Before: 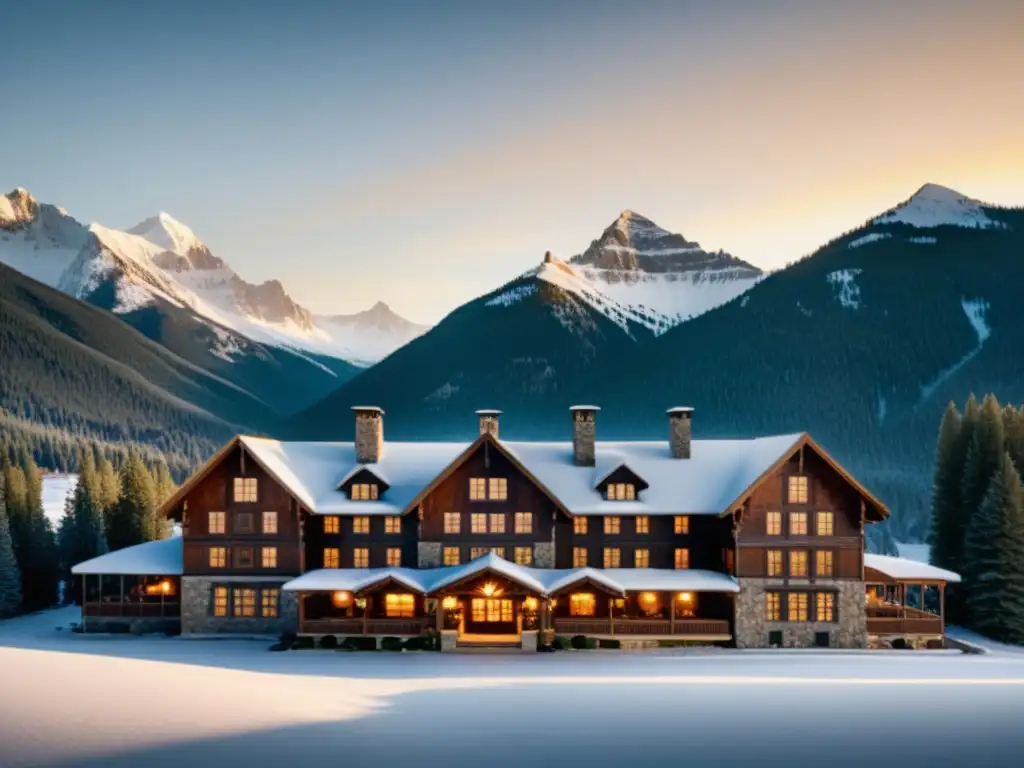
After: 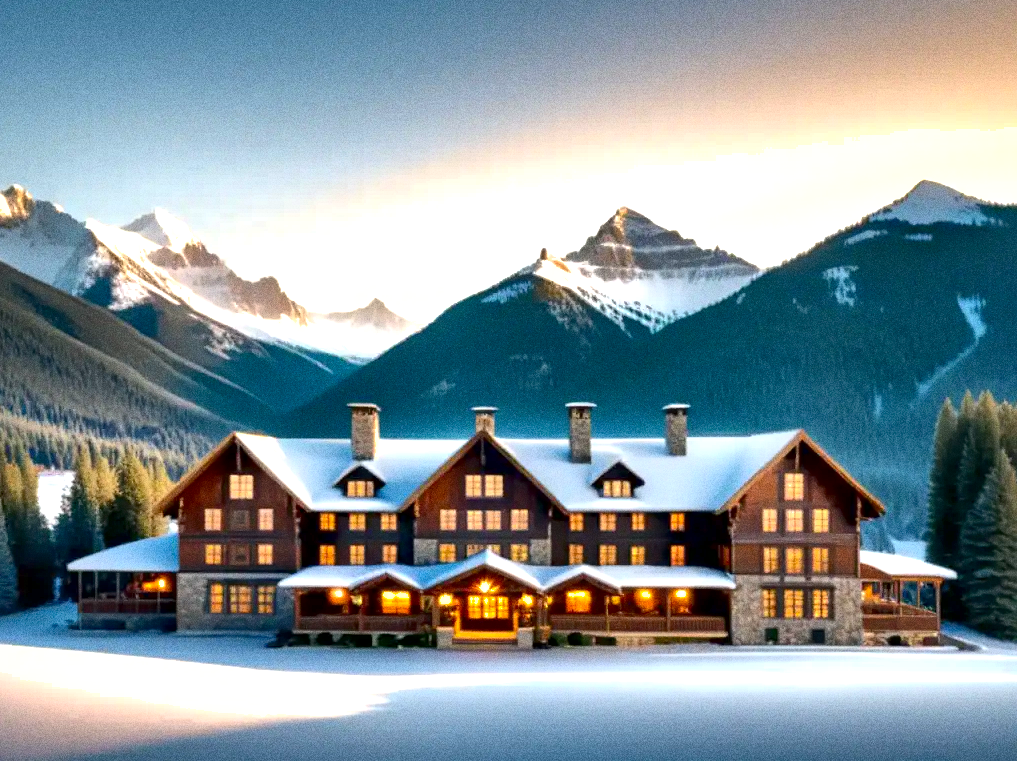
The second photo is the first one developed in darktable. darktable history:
local contrast: mode bilateral grid, contrast 70, coarseness 75, detail 180%, midtone range 0.2
crop: left 0.434%, top 0.485%, right 0.244%, bottom 0.386%
exposure: black level correction 0, exposure 0.68 EV, compensate exposure bias true, compensate highlight preservation false
shadows and highlights: on, module defaults
color balance: output saturation 110%
grain: coarseness 11.82 ISO, strength 36.67%, mid-tones bias 74.17%
